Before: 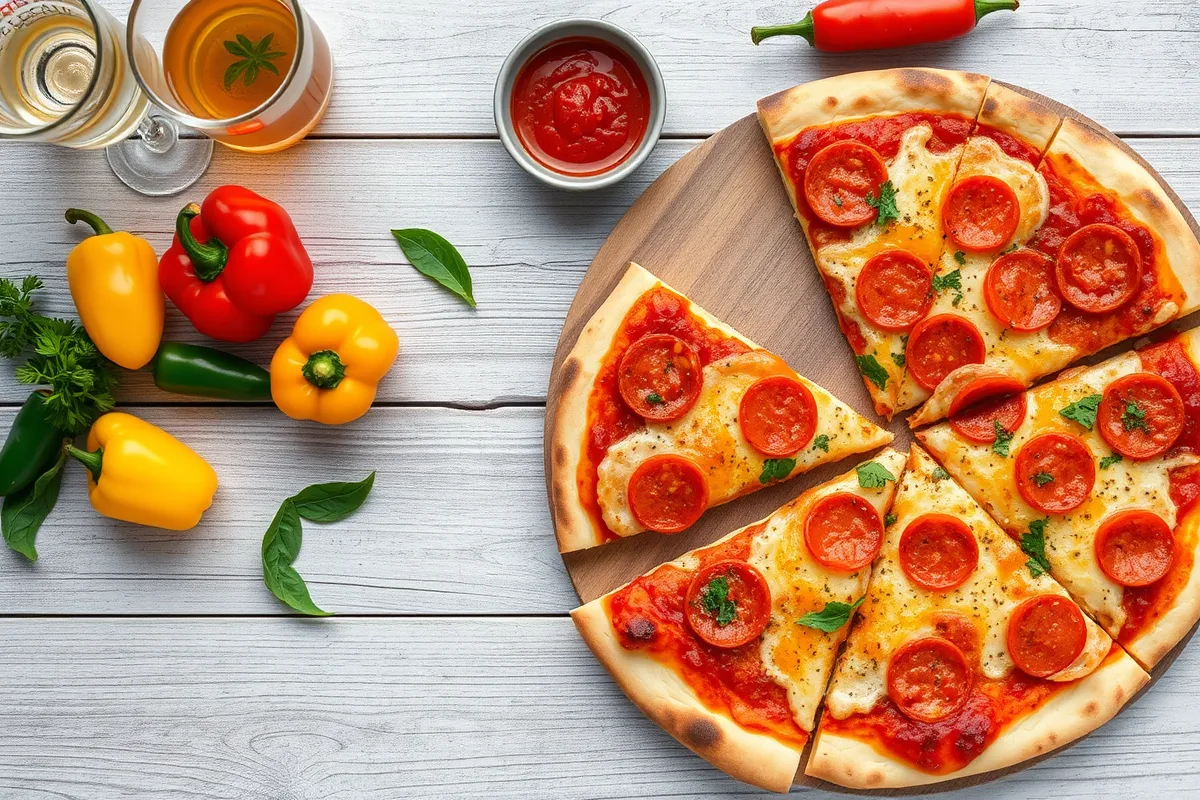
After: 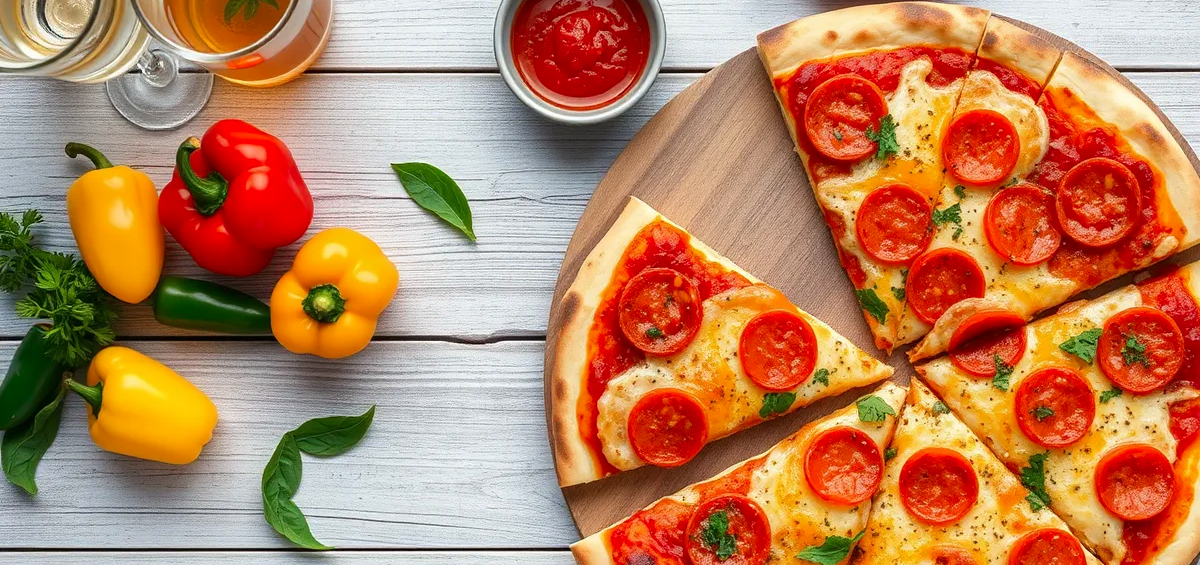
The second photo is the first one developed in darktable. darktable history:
crop and rotate: top 8.293%, bottom 20.996%
color zones: curves: ch1 [(0.25, 0.5) (0.747, 0.71)]
shadows and highlights: shadows 4.1, highlights -17.6, soften with gaussian
